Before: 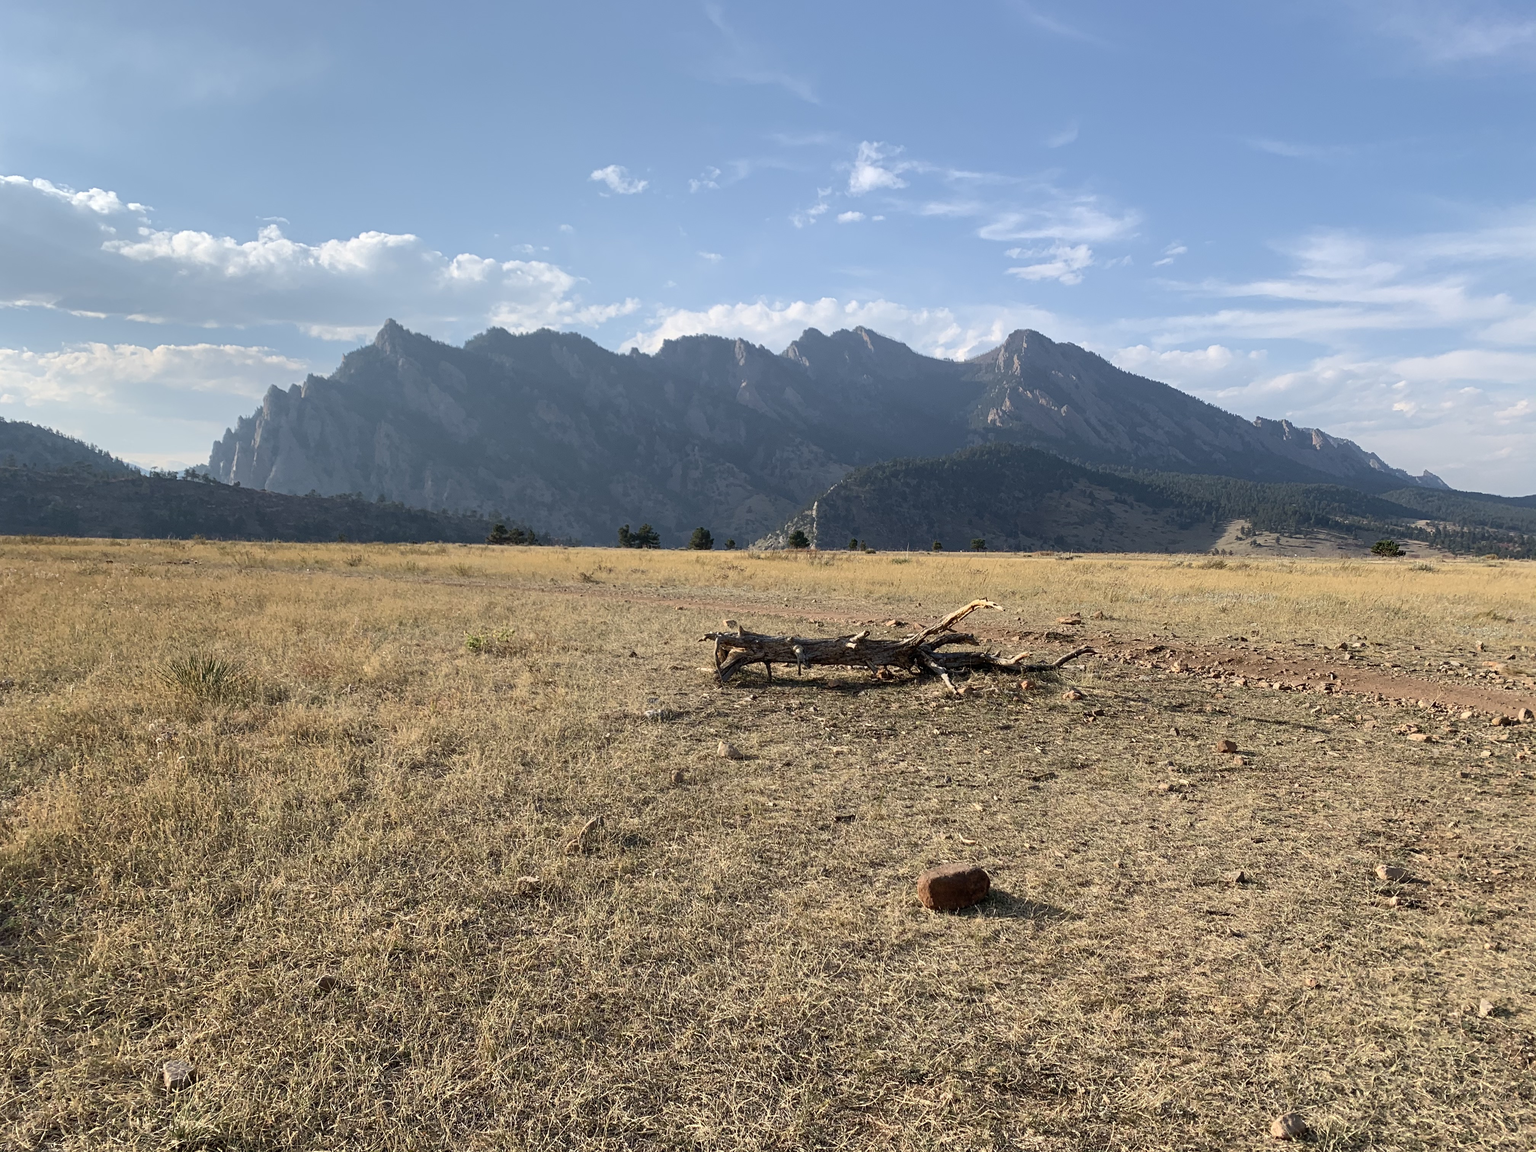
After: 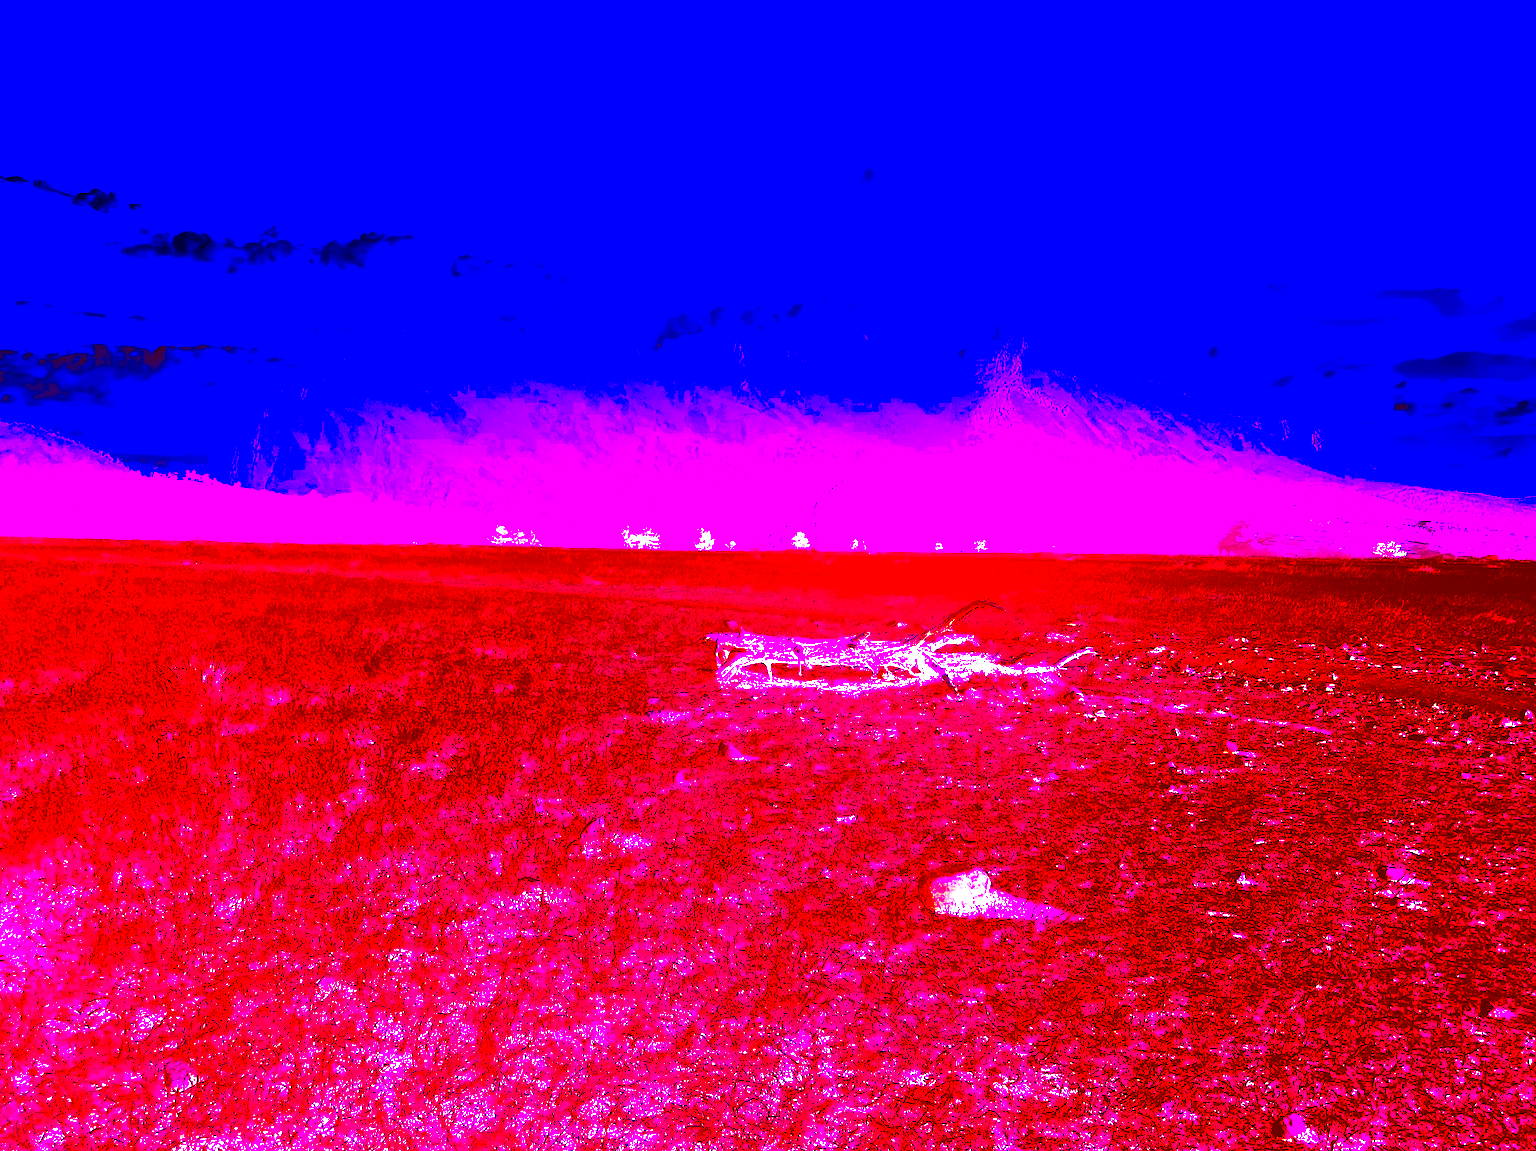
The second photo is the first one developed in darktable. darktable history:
bloom: size 70%, threshold 25%, strength 70%
white balance: red 8, blue 8
contrast brightness saturation: contrast 0.07, brightness 0.18, saturation 0.4
